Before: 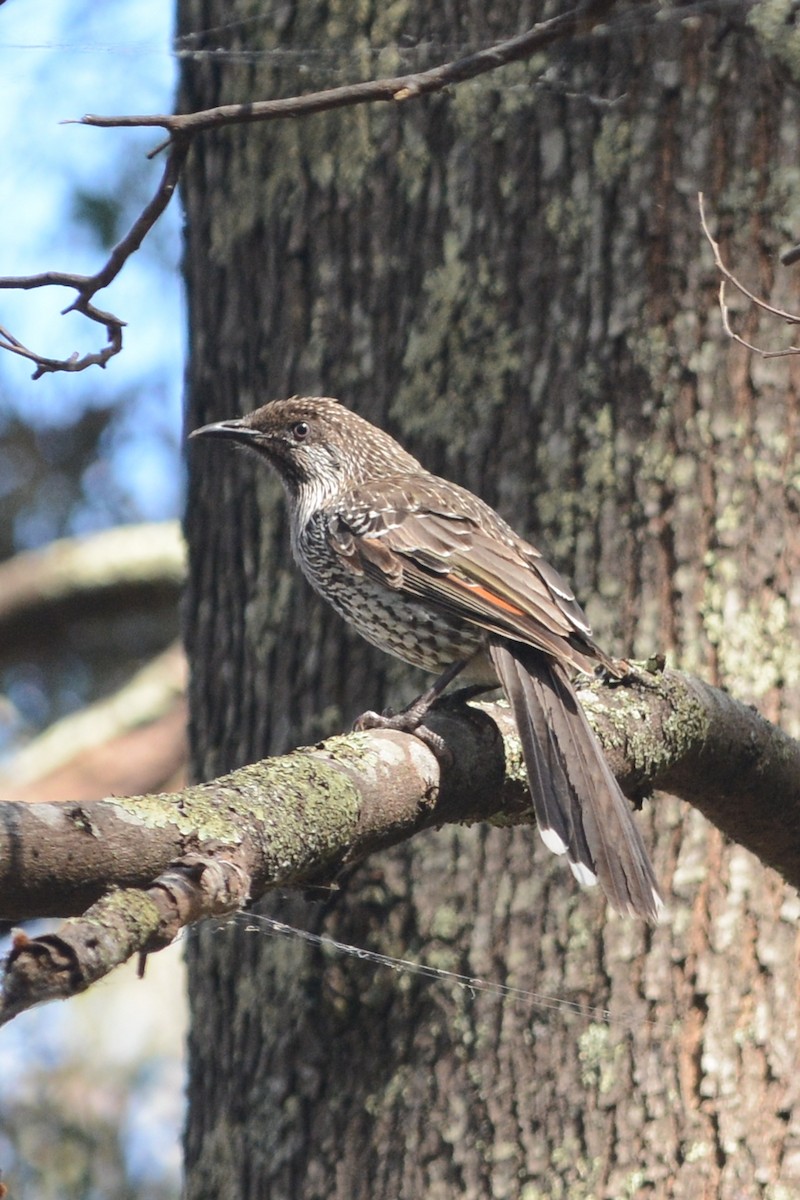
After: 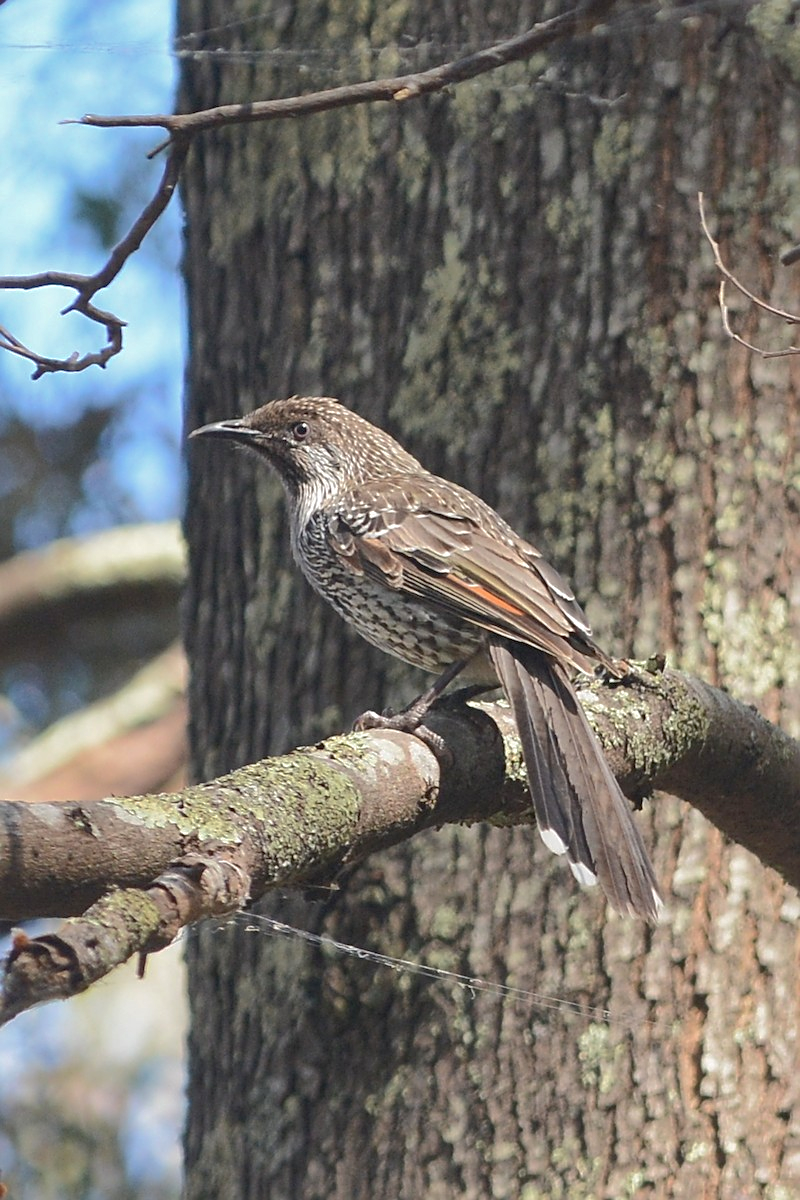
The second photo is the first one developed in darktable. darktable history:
contrast brightness saturation: contrast -0.02, brightness -0.01, saturation 0.03
shadows and highlights: on, module defaults
sharpen: on, module defaults
